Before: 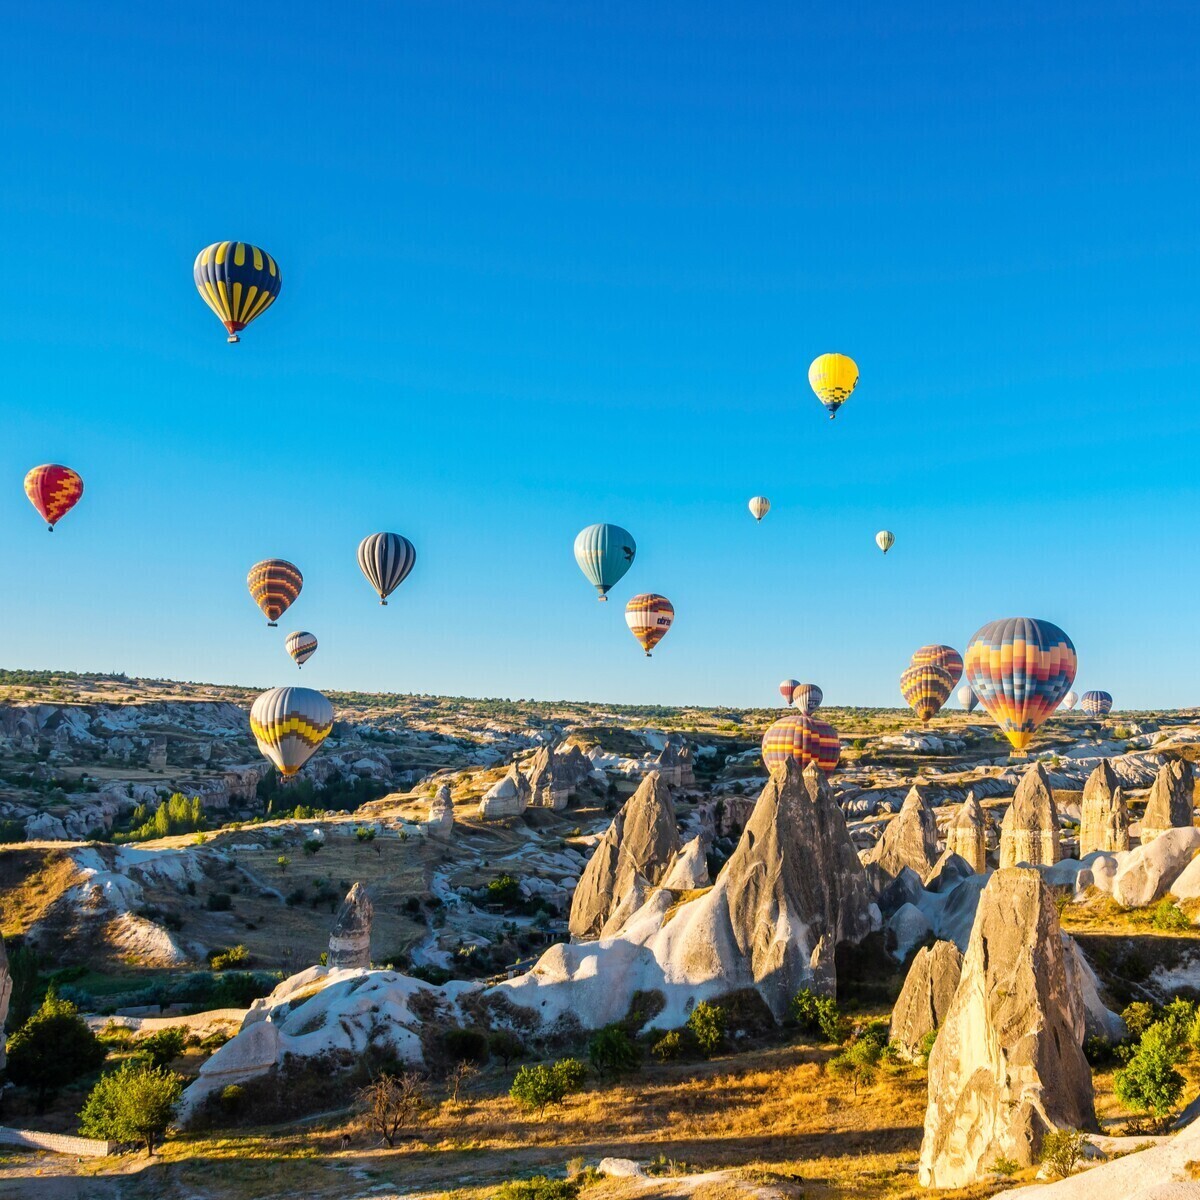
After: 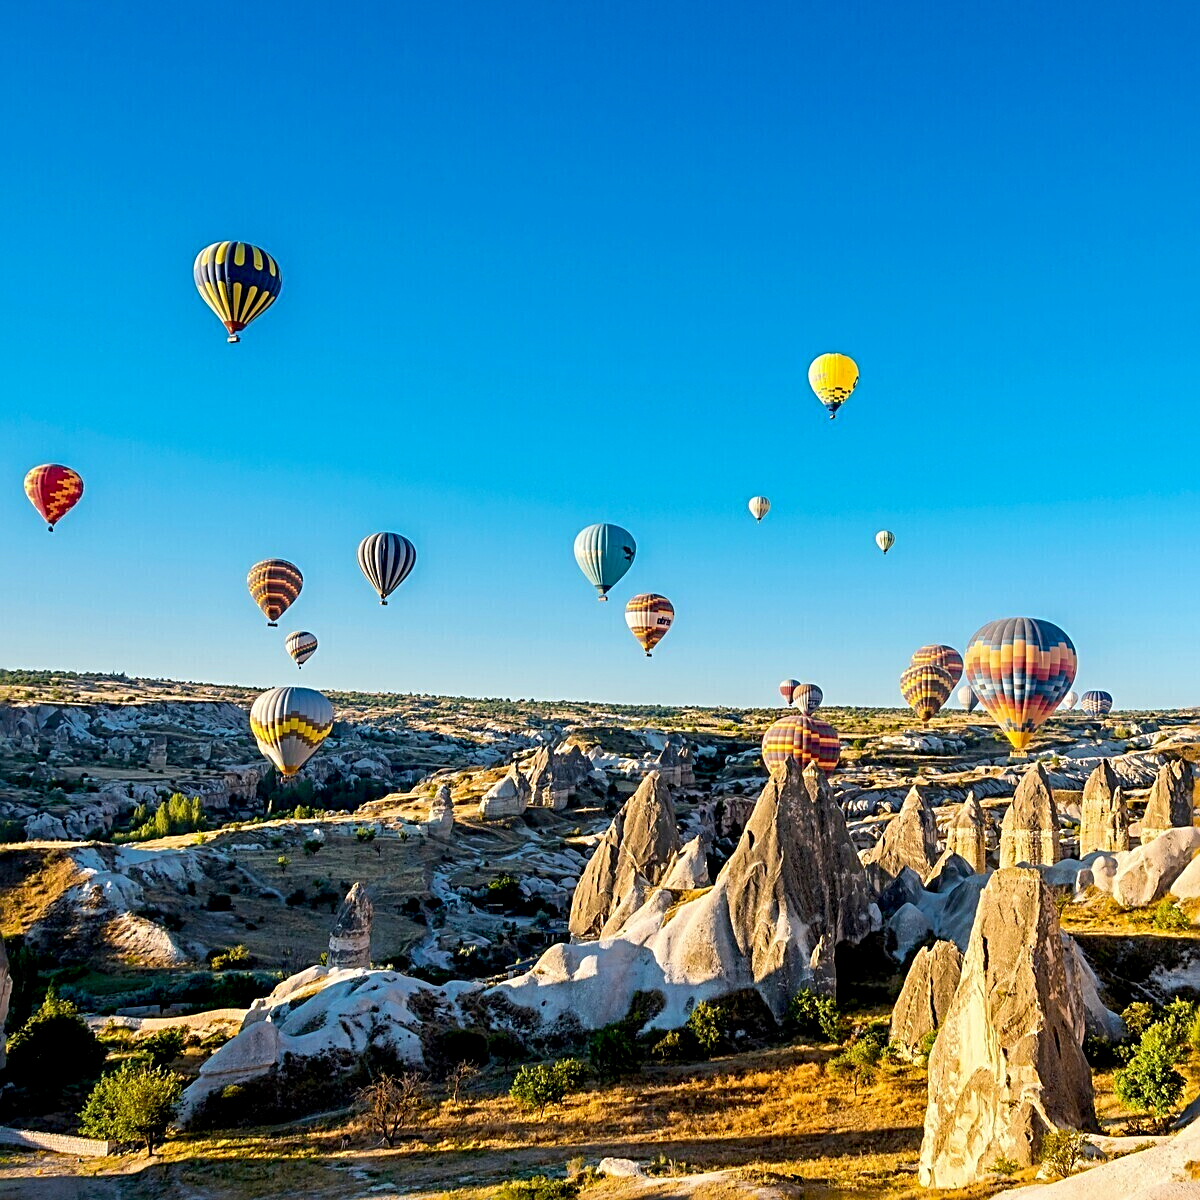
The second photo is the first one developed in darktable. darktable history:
sharpen: radius 2.584, amount 0.697
exposure: black level correction 0.009, compensate highlight preservation false
